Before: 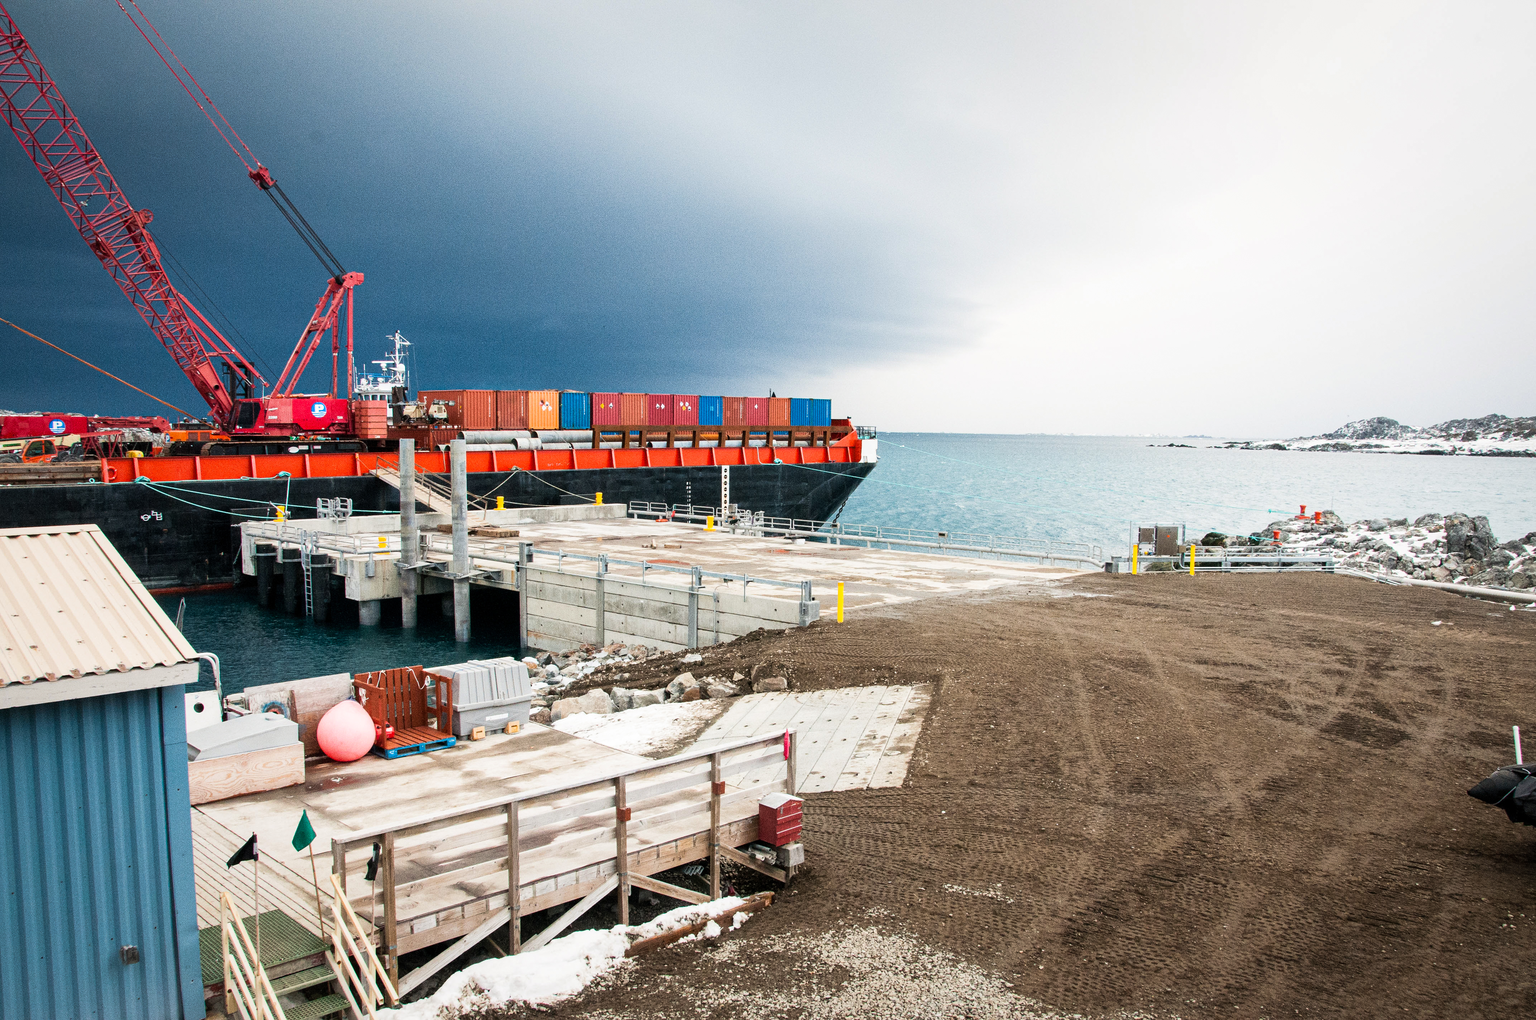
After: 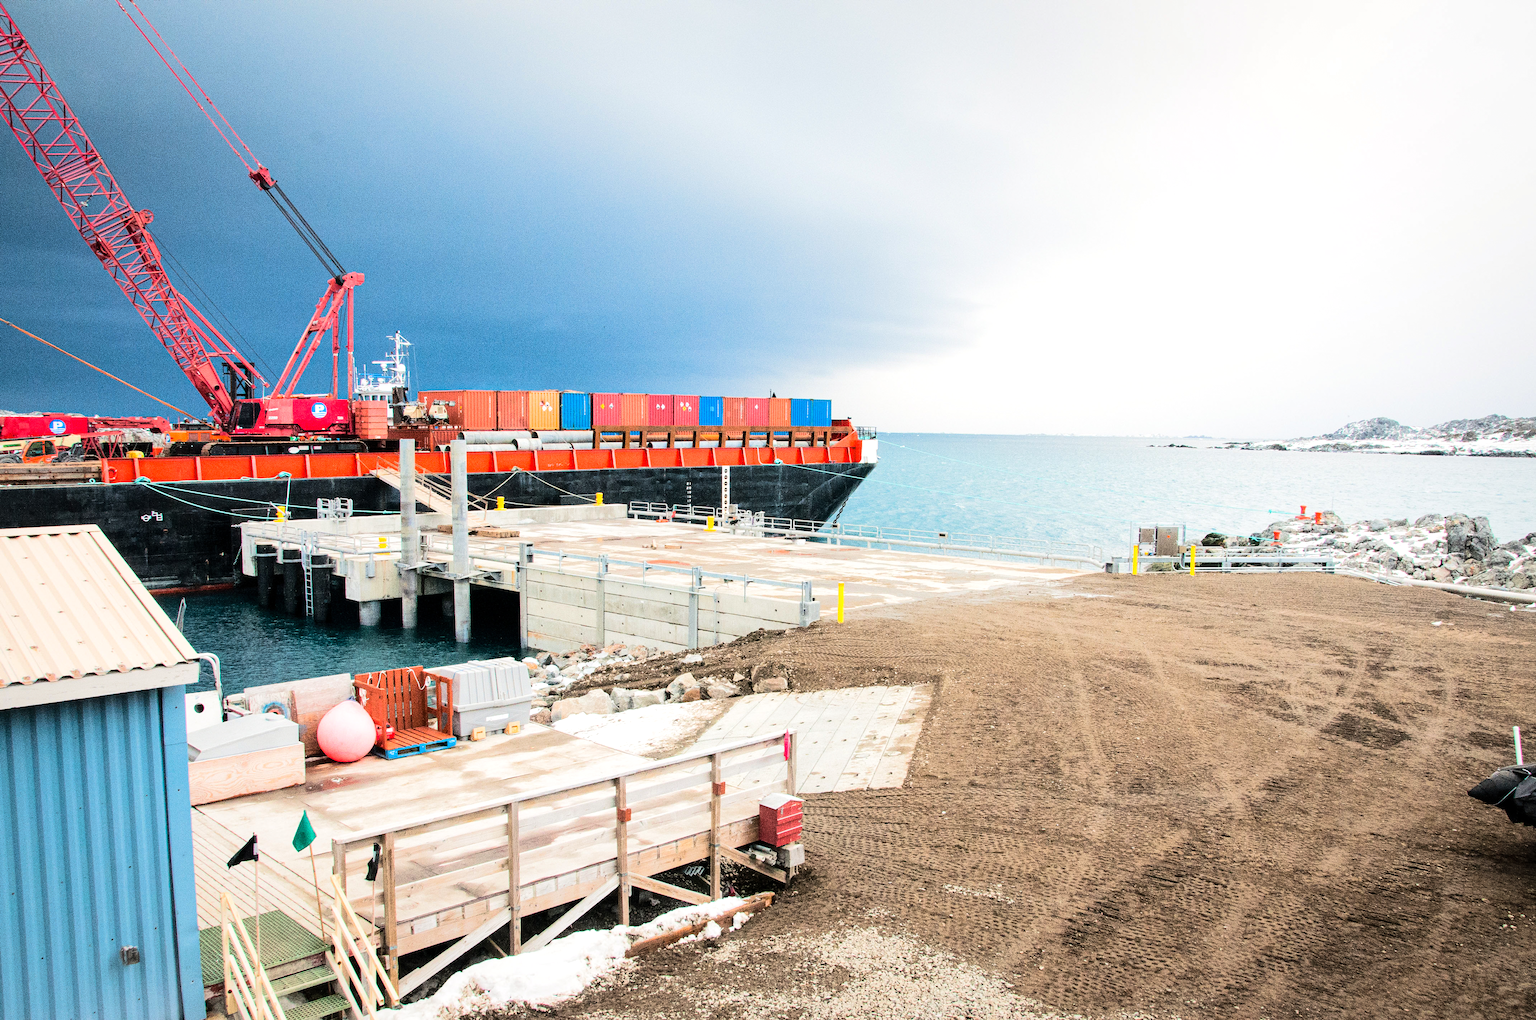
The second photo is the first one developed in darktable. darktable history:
tone equalizer: -7 EV 0.142 EV, -6 EV 0.622 EV, -5 EV 1.12 EV, -4 EV 1.36 EV, -3 EV 1.18 EV, -2 EV 0.6 EV, -1 EV 0.154 EV, edges refinement/feathering 500, mask exposure compensation -1.57 EV, preserve details no
